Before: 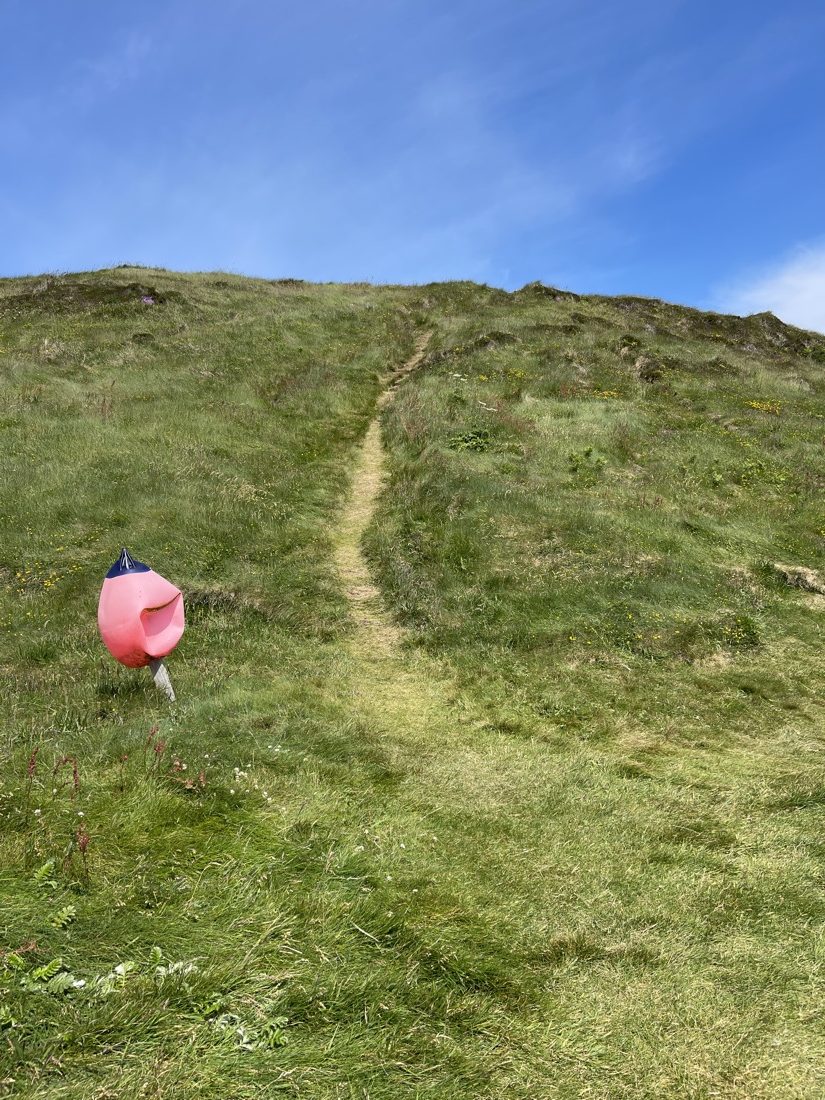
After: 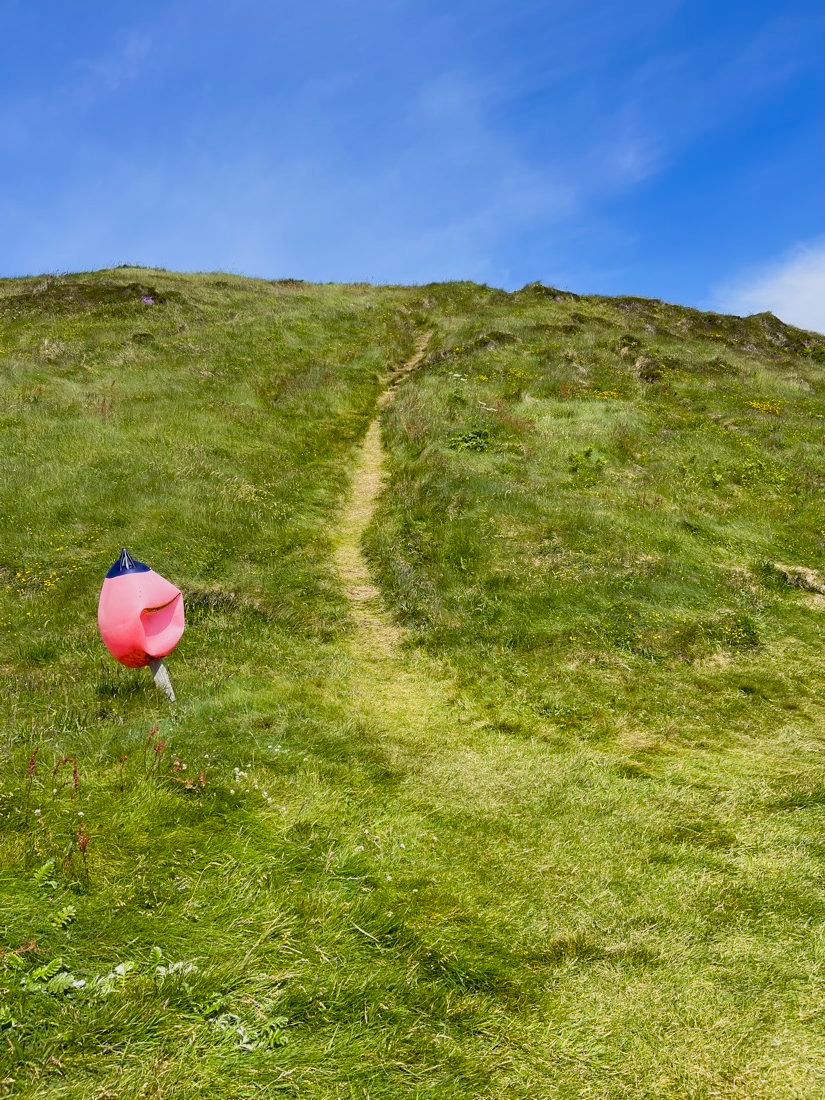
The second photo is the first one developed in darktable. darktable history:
sigmoid: contrast 1.22, skew 0.65
velvia: strength 32%, mid-tones bias 0.2
